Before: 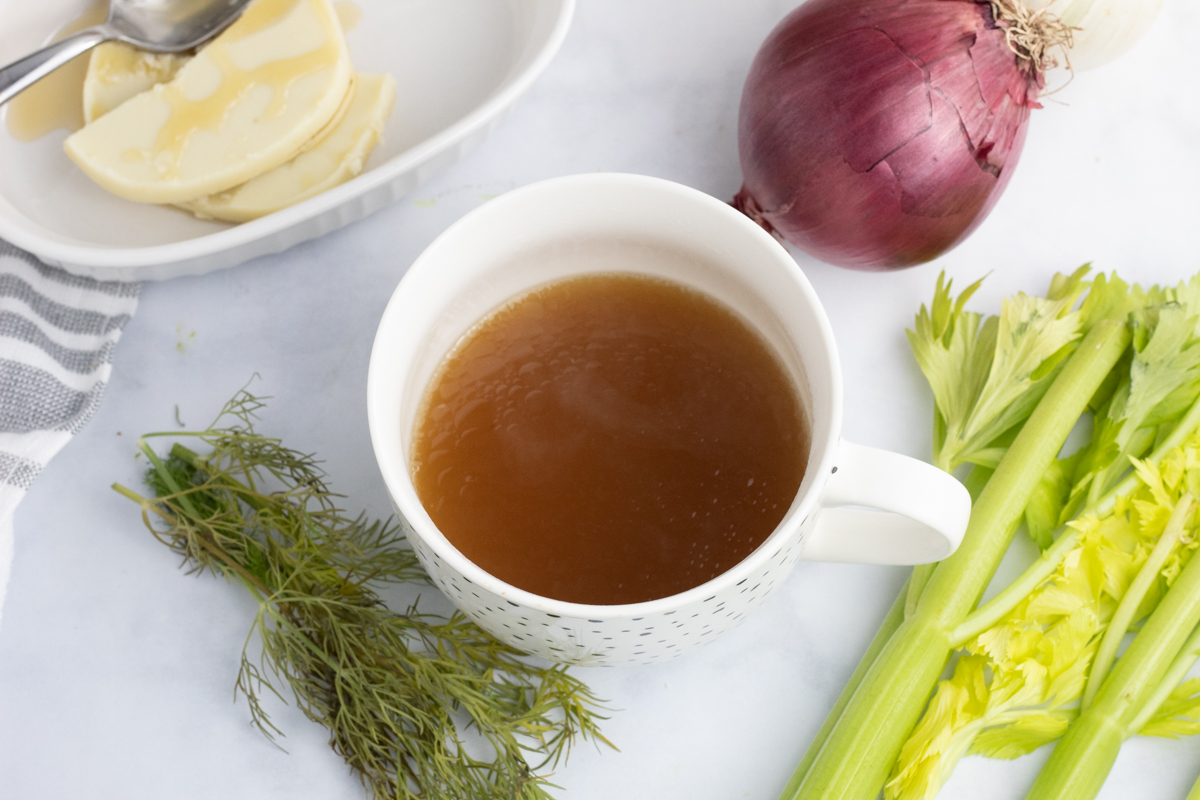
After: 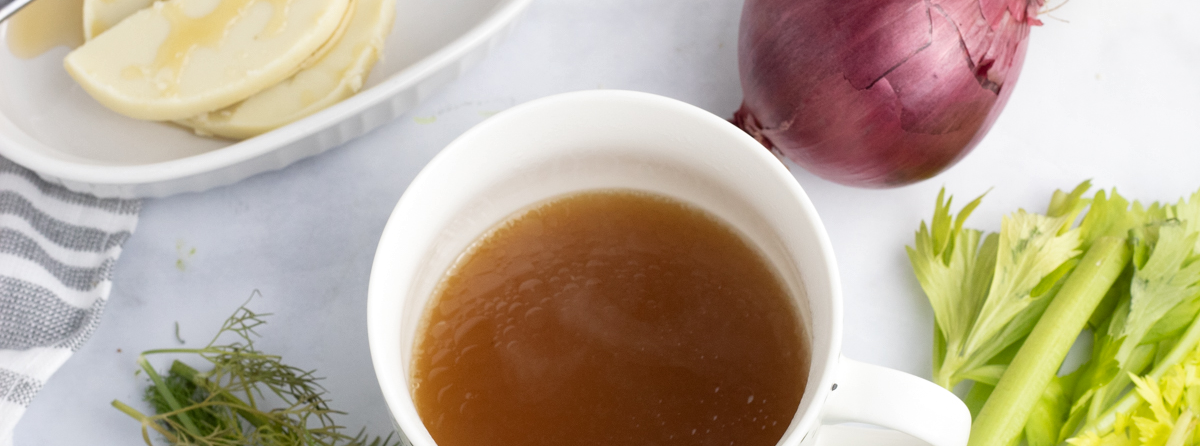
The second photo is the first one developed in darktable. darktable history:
crop and rotate: top 10.443%, bottom 33.771%
local contrast: mode bilateral grid, contrast 19, coarseness 51, detail 120%, midtone range 0.2
